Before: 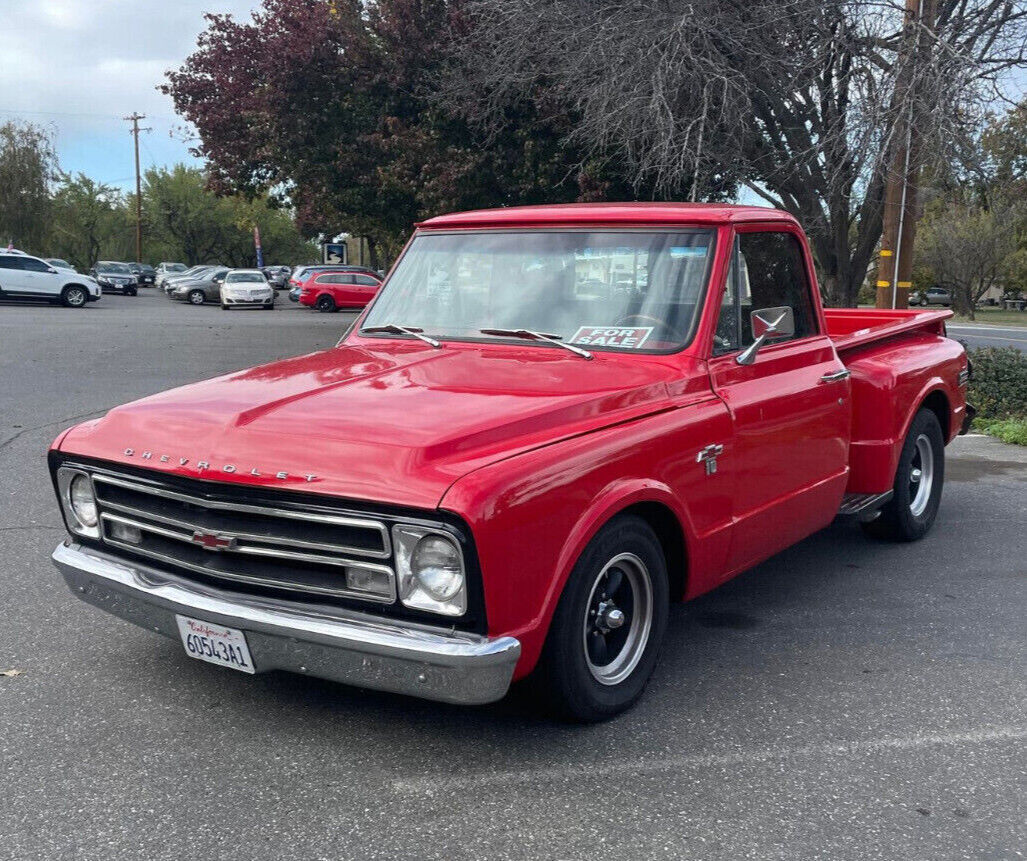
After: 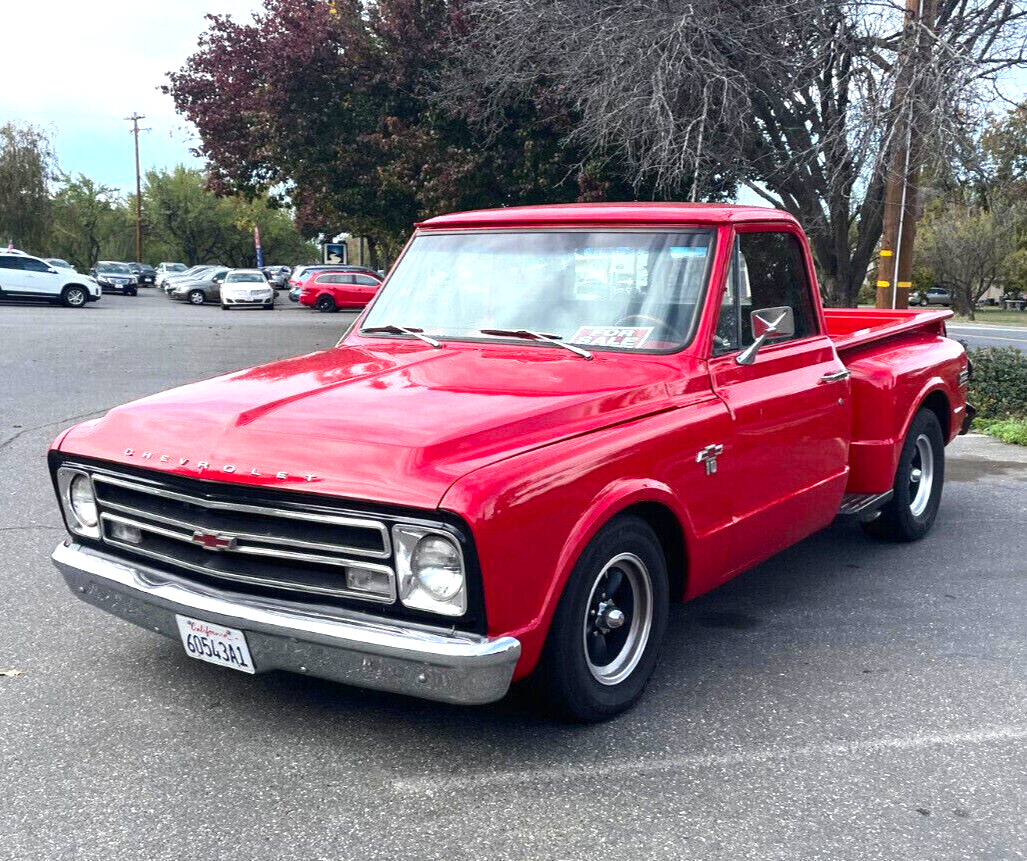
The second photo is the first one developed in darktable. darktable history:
contrast brightness saturation: contrast 0.15, brightness -0.01, saturation 0.1
exposure: exposure 0.74 EV, compensate highlight preservation false
